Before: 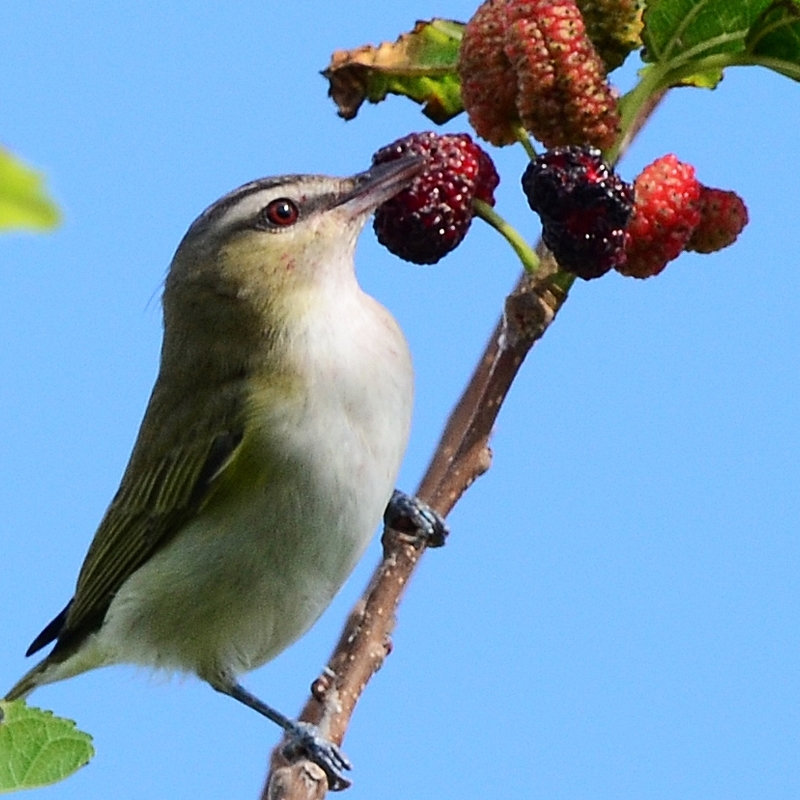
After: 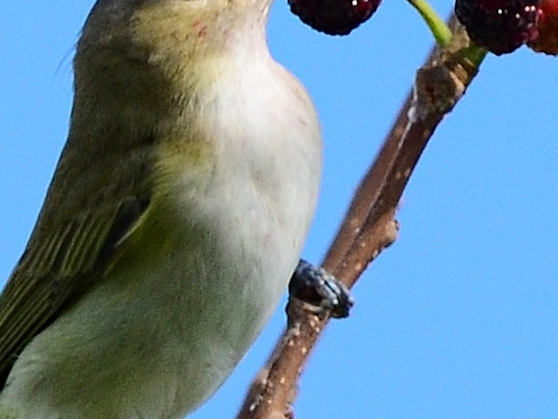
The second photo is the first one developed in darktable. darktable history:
rotate and perspective: rotation 1.57°, crop left 0.018, crop right 0.982, crop top 0.039, crop bottom 0.961
crop: left 11.123%, top 27.61%, right 18.3%, bottom 17.034%
haze removal: compatibility mode true, adaptive false
